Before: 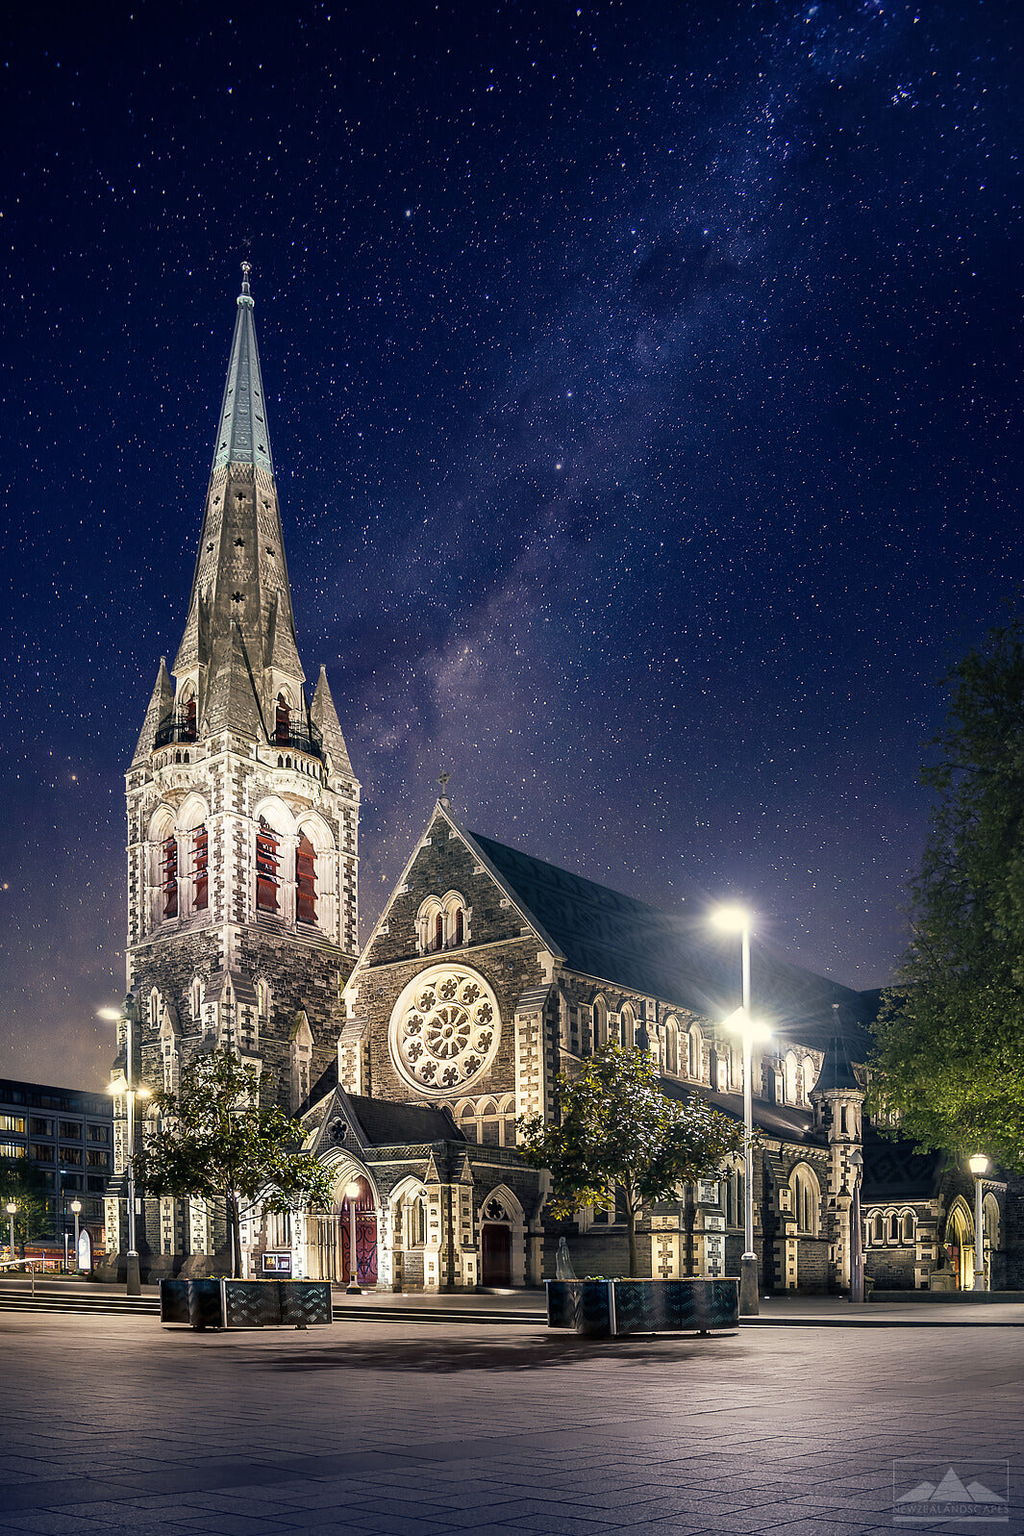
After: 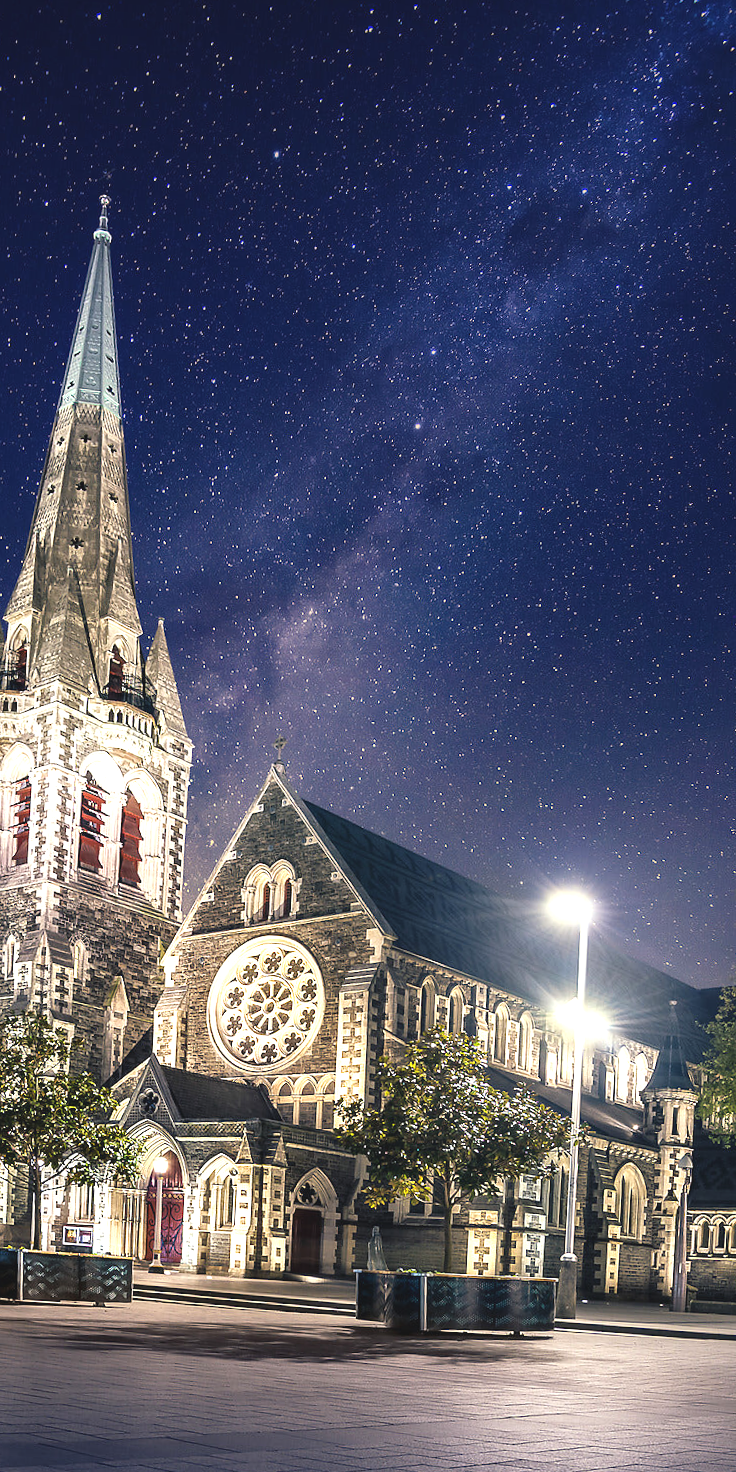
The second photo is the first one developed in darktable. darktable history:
crop and rotate: angle -3.27°, left 14.277%, top 0.028%, right 10.766%, bottom 0.028%
exposure: black level correction -0.005, exposure 0.622 EV, compensate highlight preservation false
